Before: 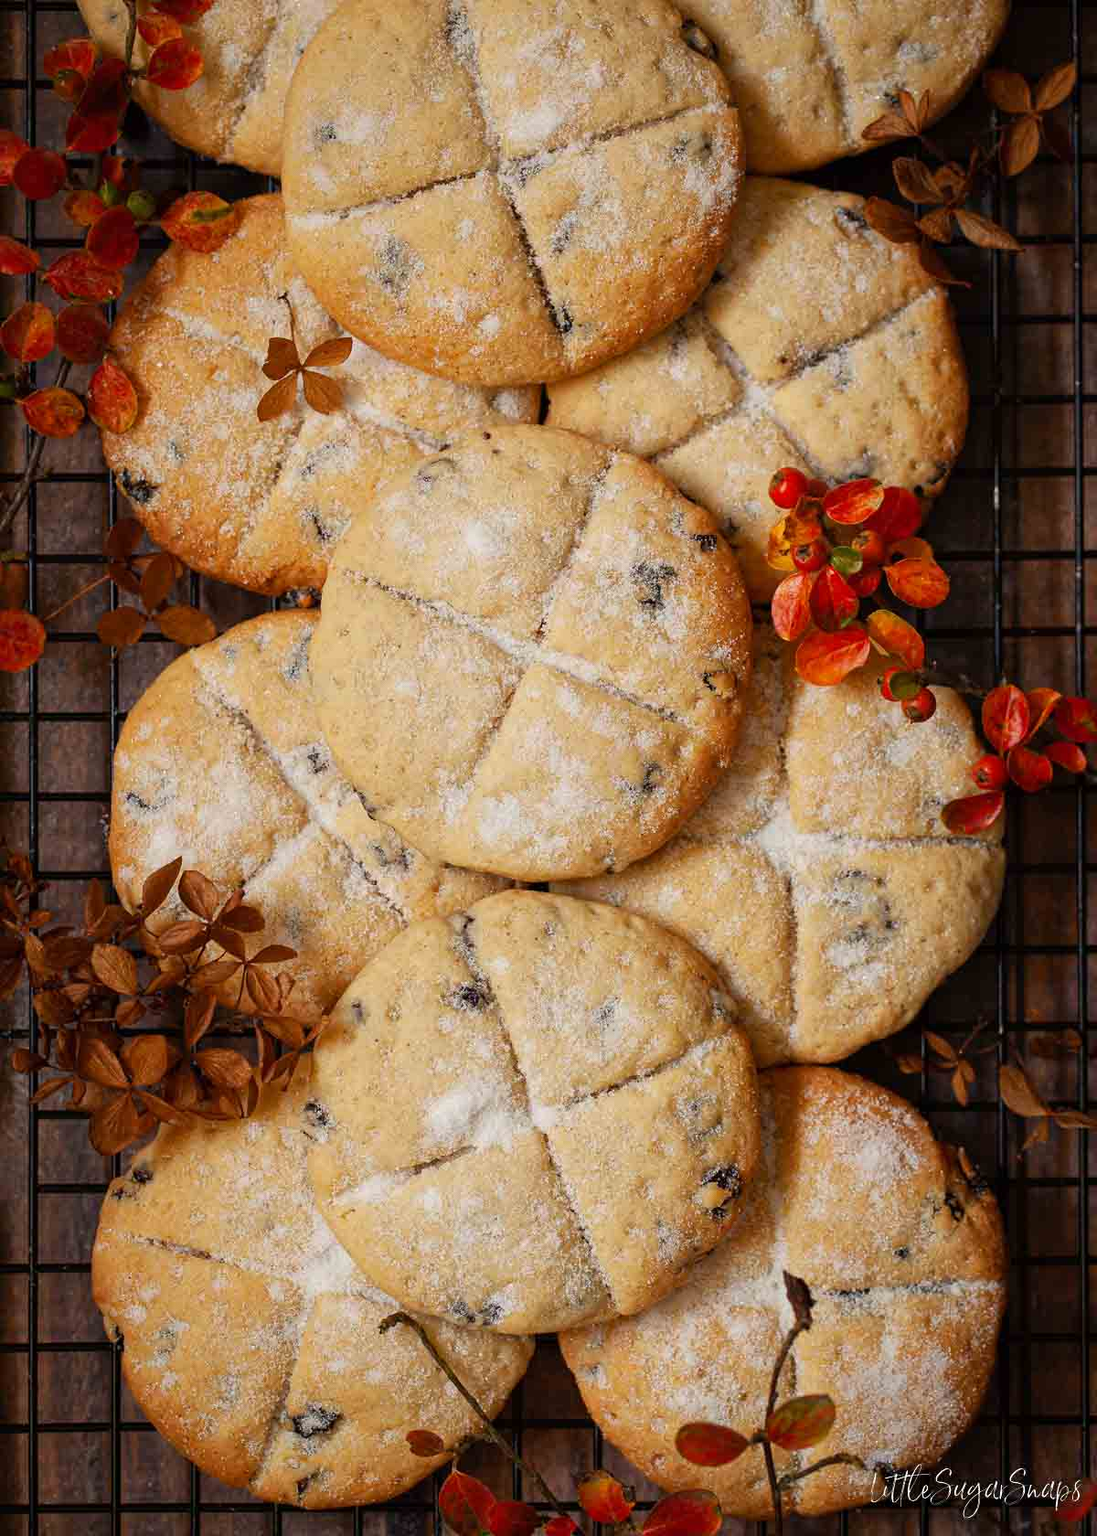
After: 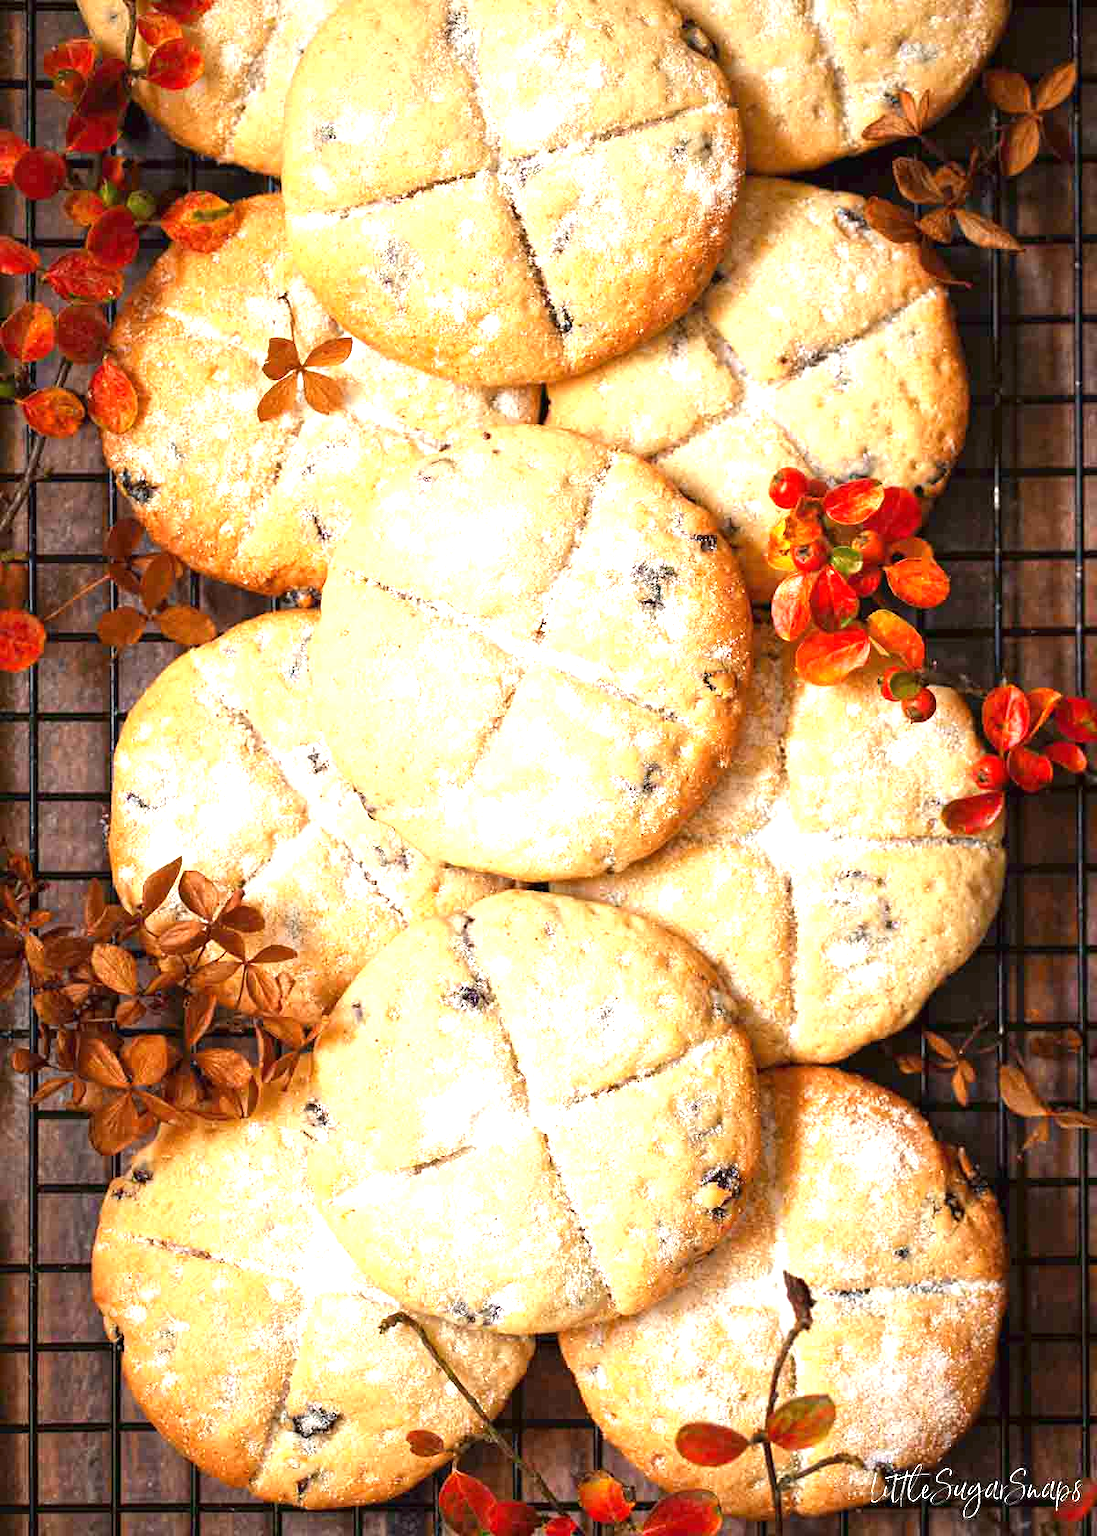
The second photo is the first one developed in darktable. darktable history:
exposure: black level correction 0, exposure 1.505 EV, compensate highlight preservation false
